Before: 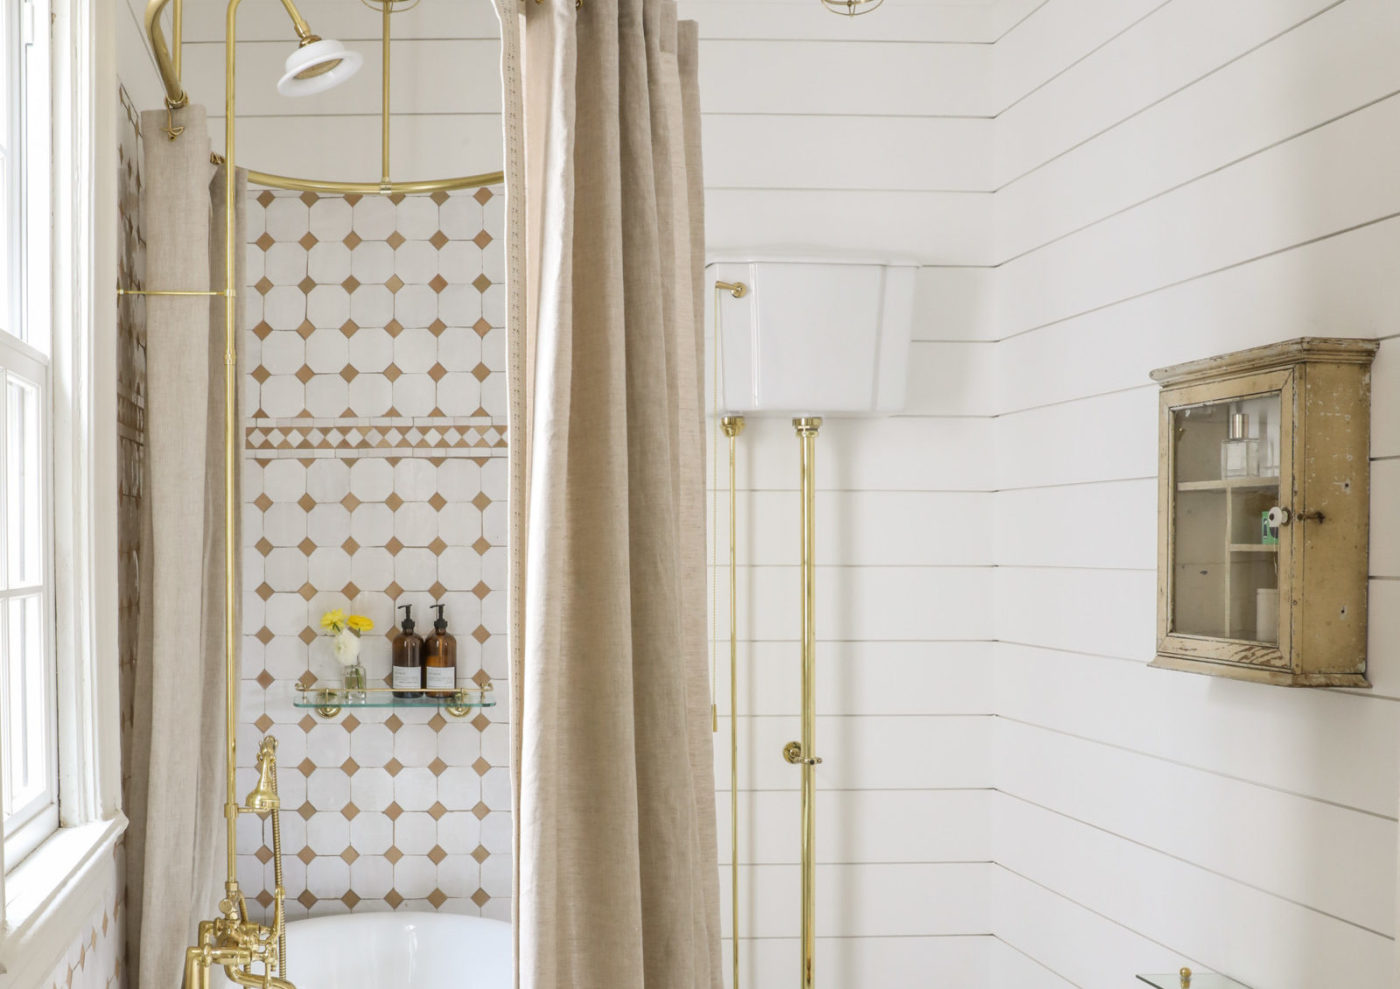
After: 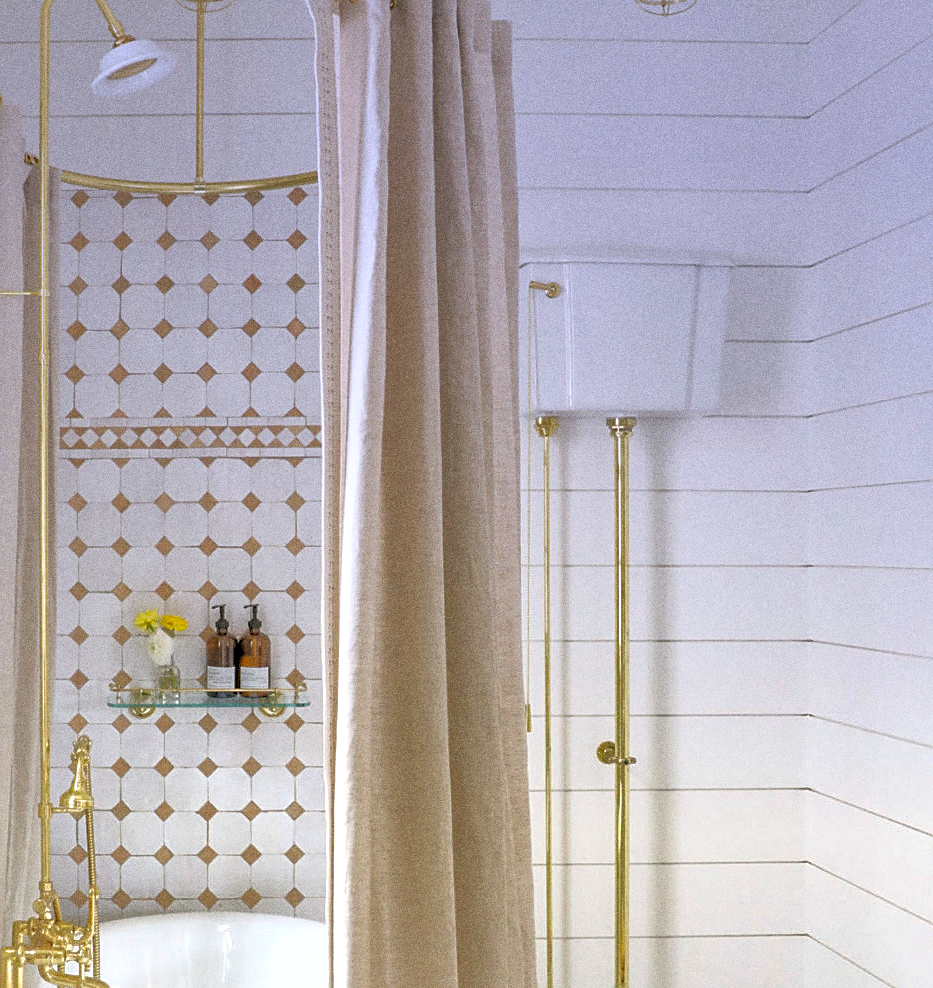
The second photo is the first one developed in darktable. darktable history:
crop and rotate: left 13.342%, right 19.991%
contrast brightness saturation: contrast 0.05
sharpen: on, module defaults
levels: black 3.83%, white 90.64%, levels [0.044, 0.416, 0.908]
grain: coarseness 0.09 ISO, strength 40%
graduated density: hue 238.83°, saturation 50%
shadows and highlights: shadows 40, highlights -60
